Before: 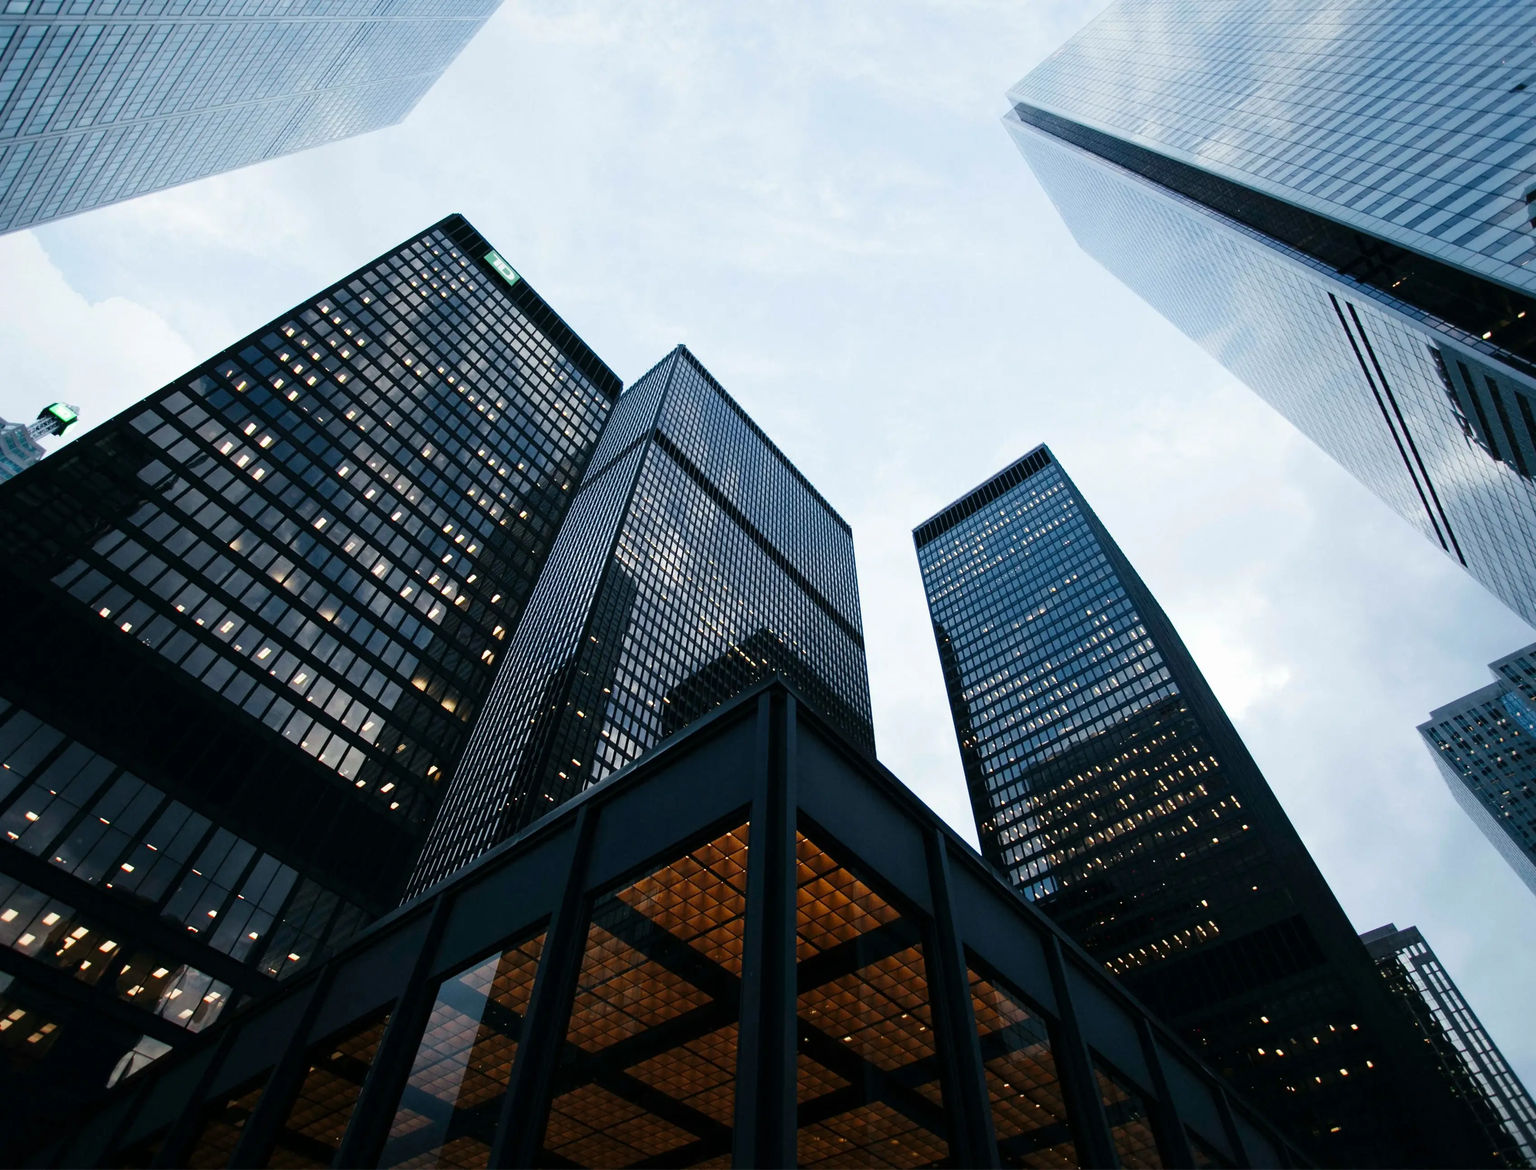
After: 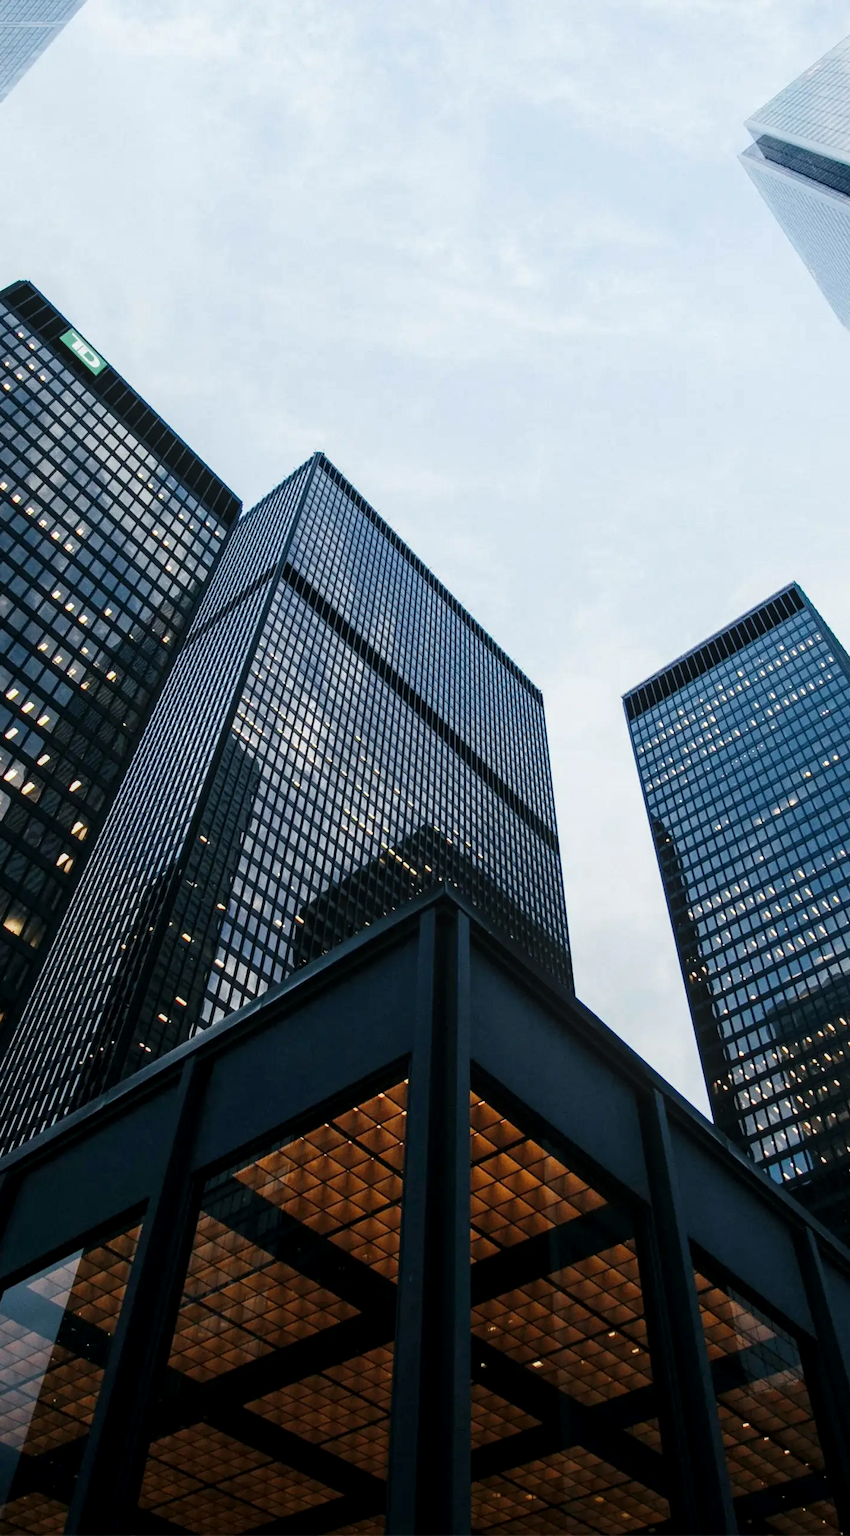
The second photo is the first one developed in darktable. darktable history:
crop: left 28.583%, right 29.231%
local contrast: on, module defaults
white balance: emerald 1
